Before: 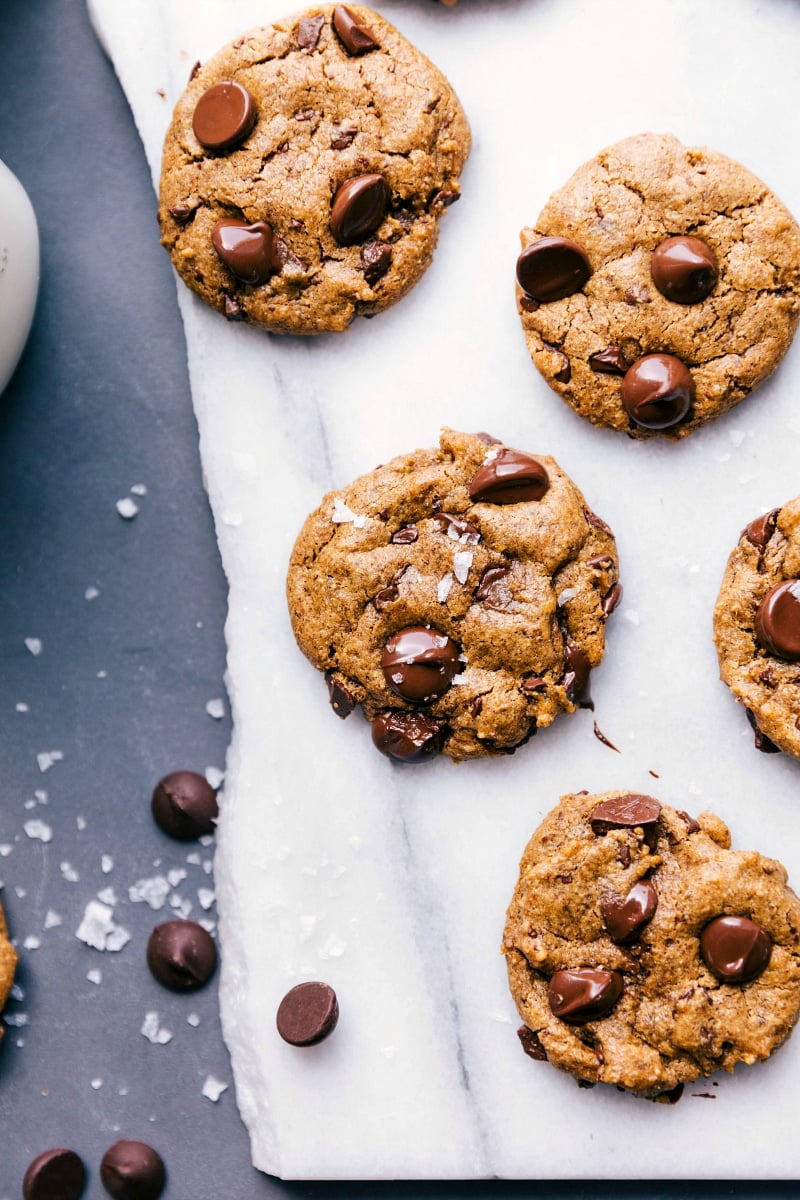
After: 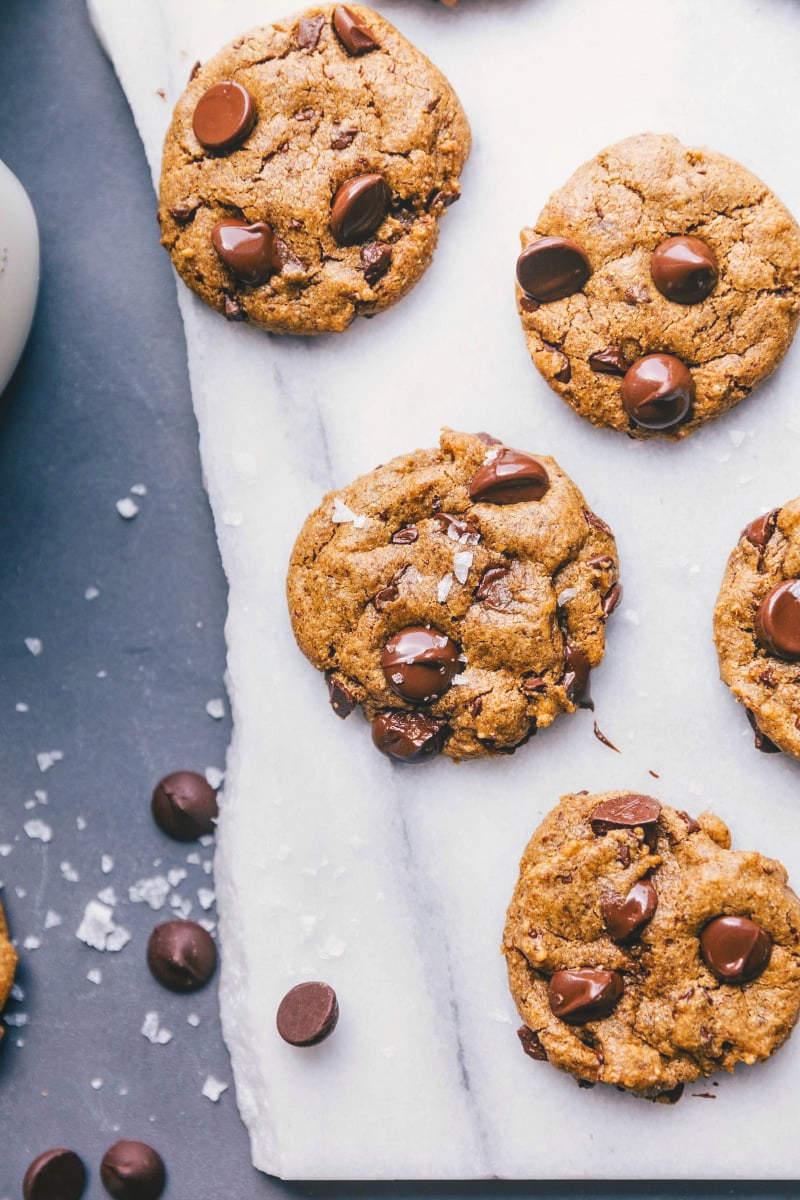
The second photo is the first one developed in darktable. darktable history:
local contrast: highlights 46%, shadows 2%, detail 100%
